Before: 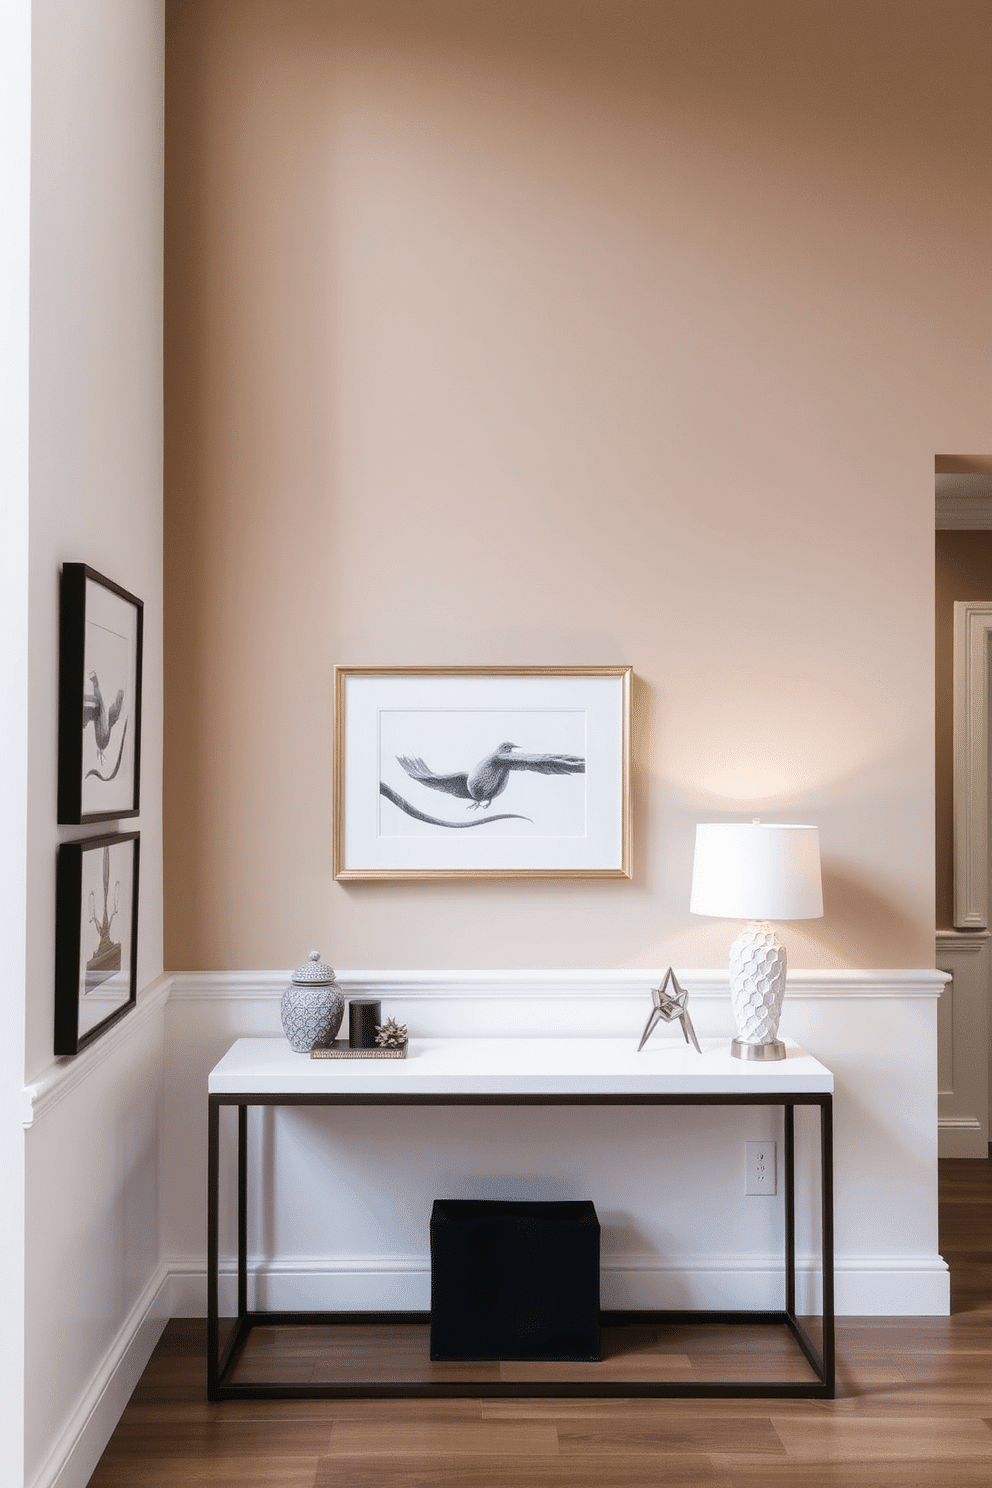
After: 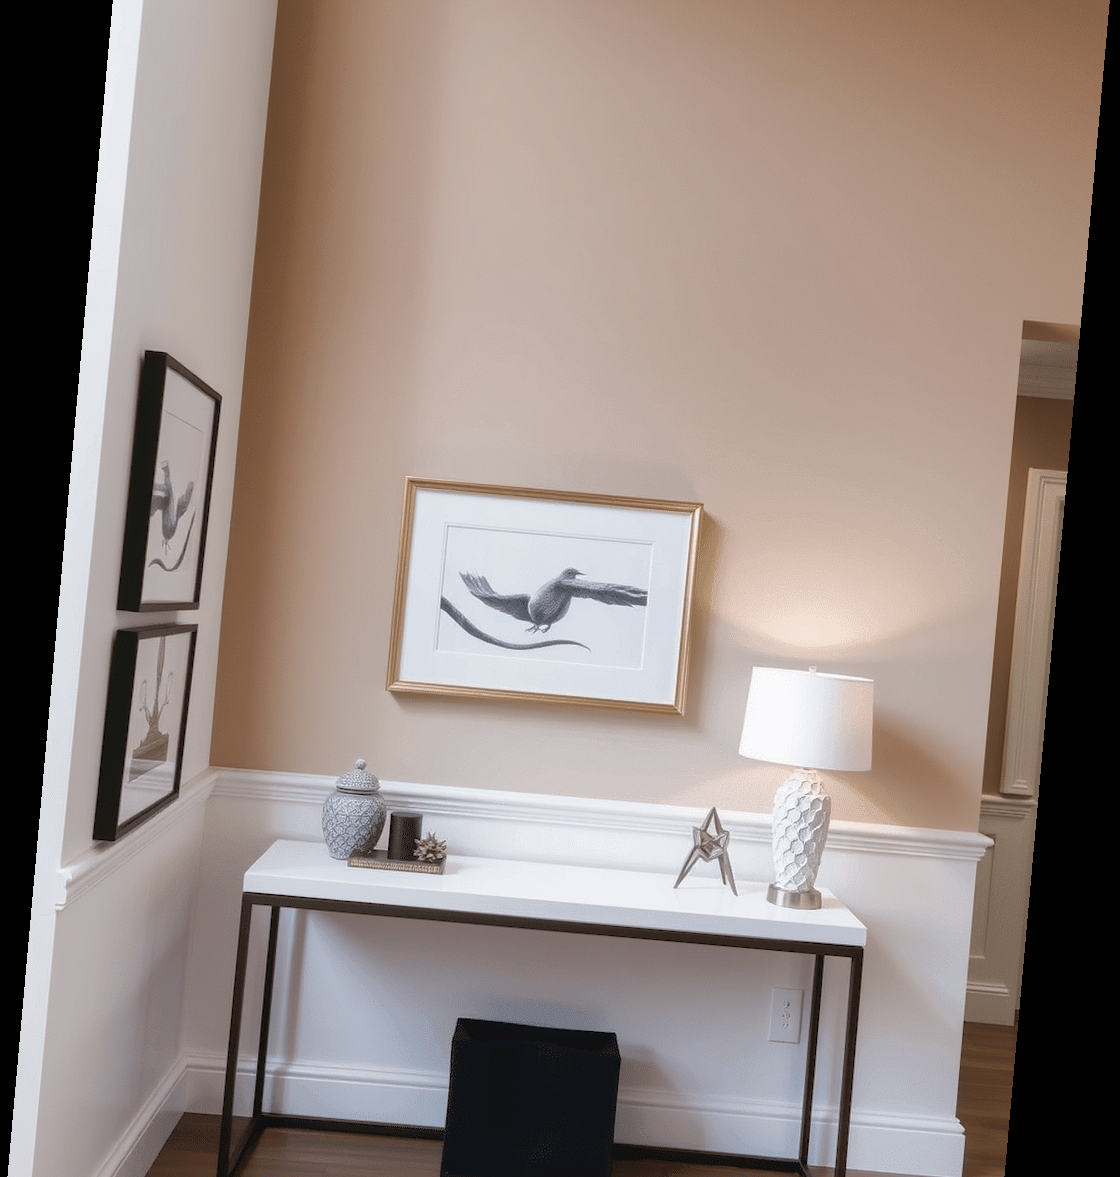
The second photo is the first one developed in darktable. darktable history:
crop: top 13.819%, bottom 11.169%
rotate and perspective: rotation 5.12°, automatic cropping off
shadows and highlights: on, module defaults
